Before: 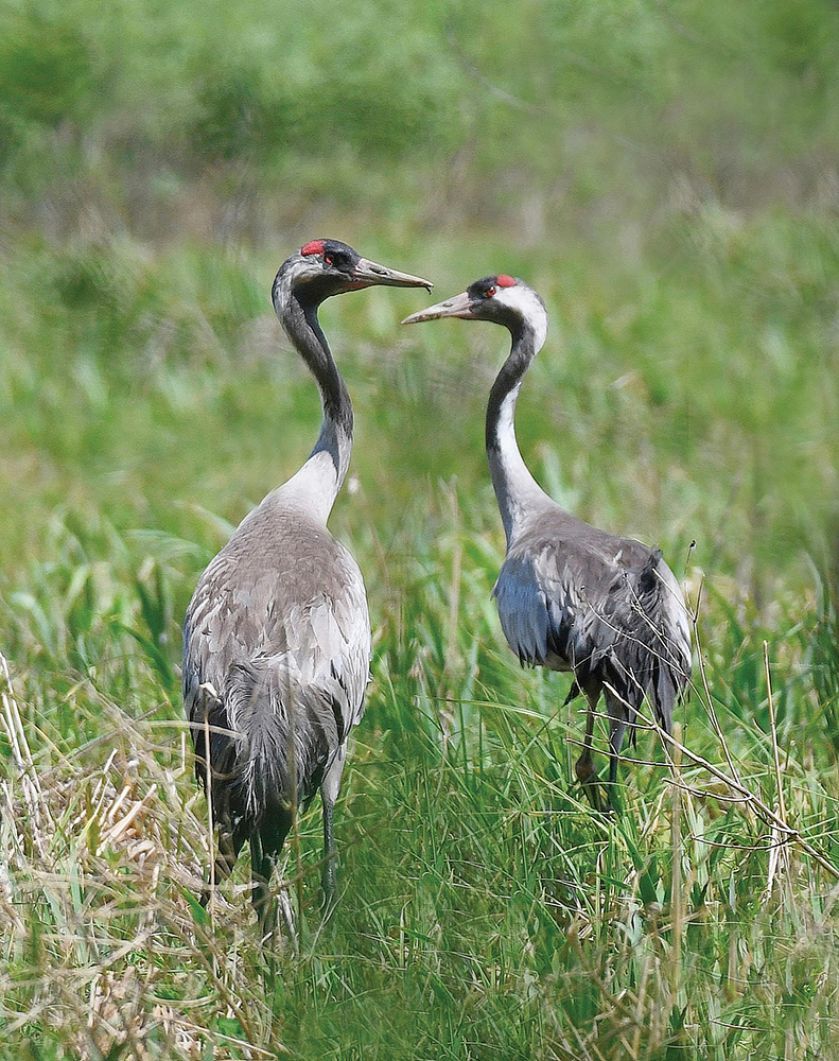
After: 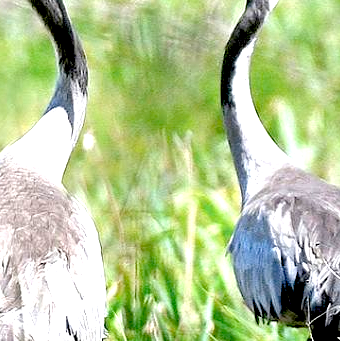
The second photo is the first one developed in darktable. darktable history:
exposure: black level correction 0.03, exposure 0.305 EV, compensate highlight preservation false
crop: left 31.688%, top 32.503%, right 27.721%, bottom 35.276%
local contrast: highlights 101%, shadows 99%, detail 120%, midtone range 0.2
levels: levels [0, 0.394, 0.787]
contrast brightness saturation: saturation -0.046
color correction: highlights a* 0.012, highlights b* -0.292
